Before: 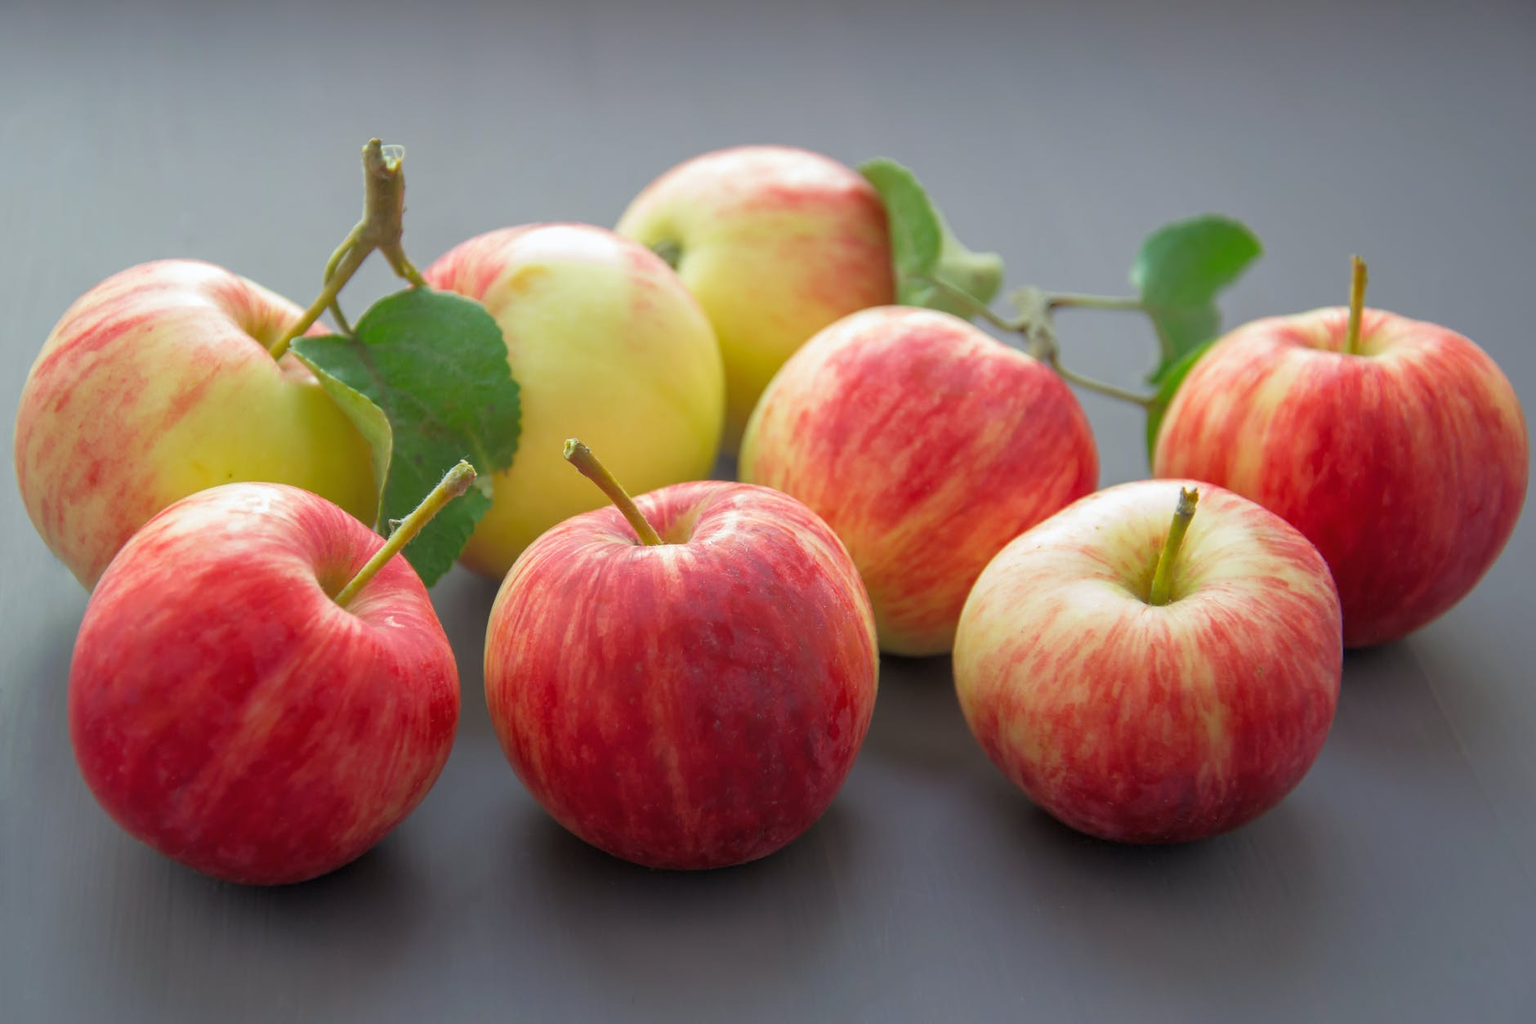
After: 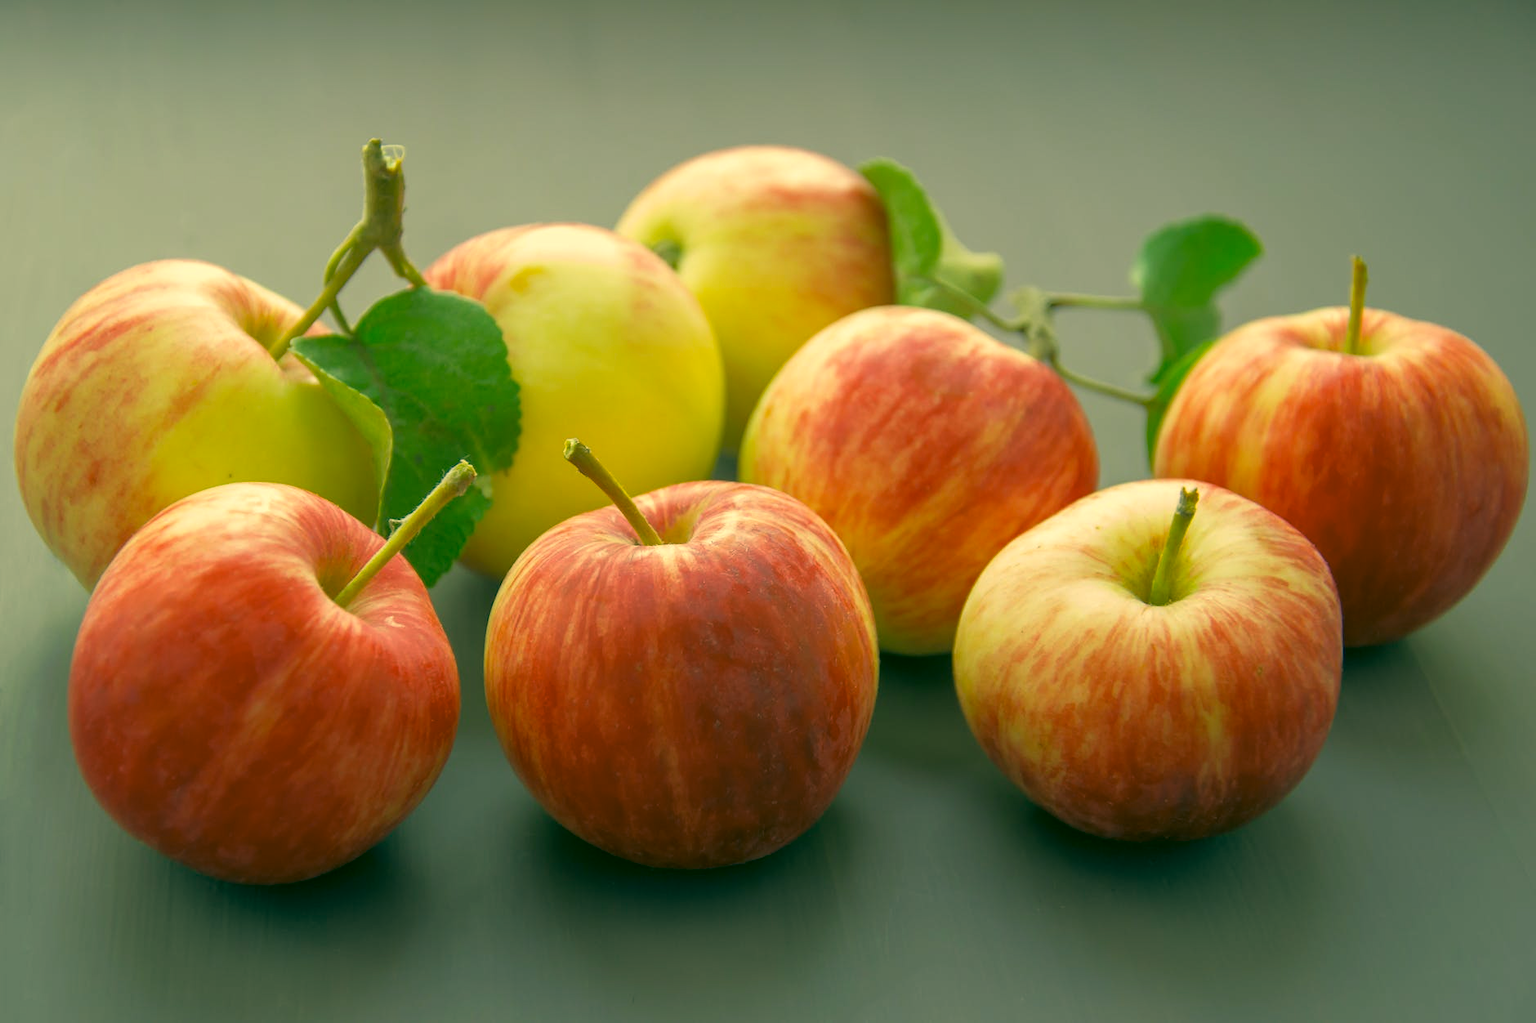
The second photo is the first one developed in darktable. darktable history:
color correction: highlights a* 5.68, highlights b* 33.08, shadows a* -25.72, shadows b* 4.03
